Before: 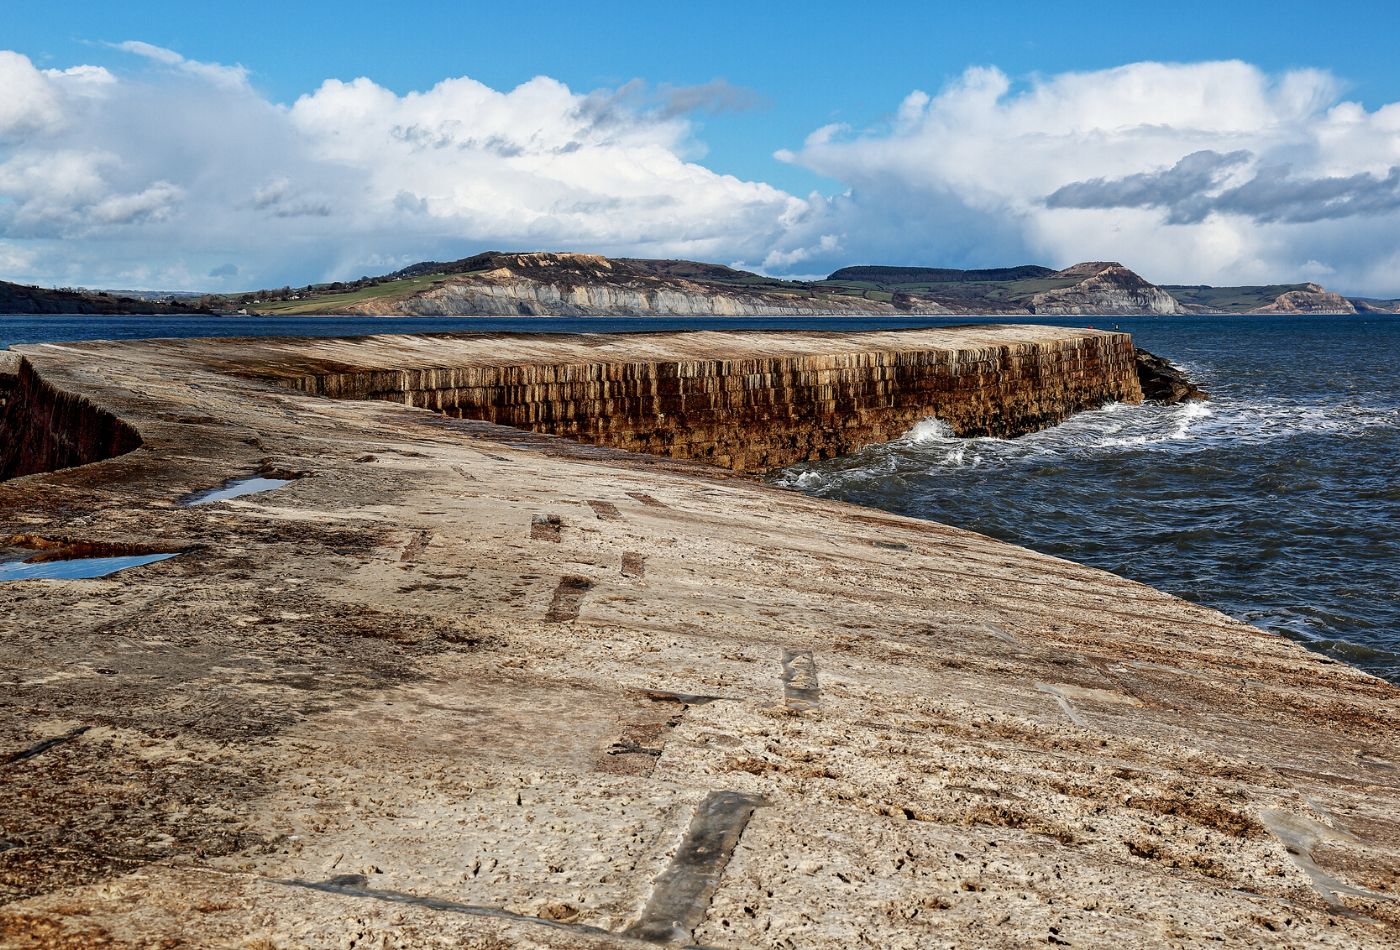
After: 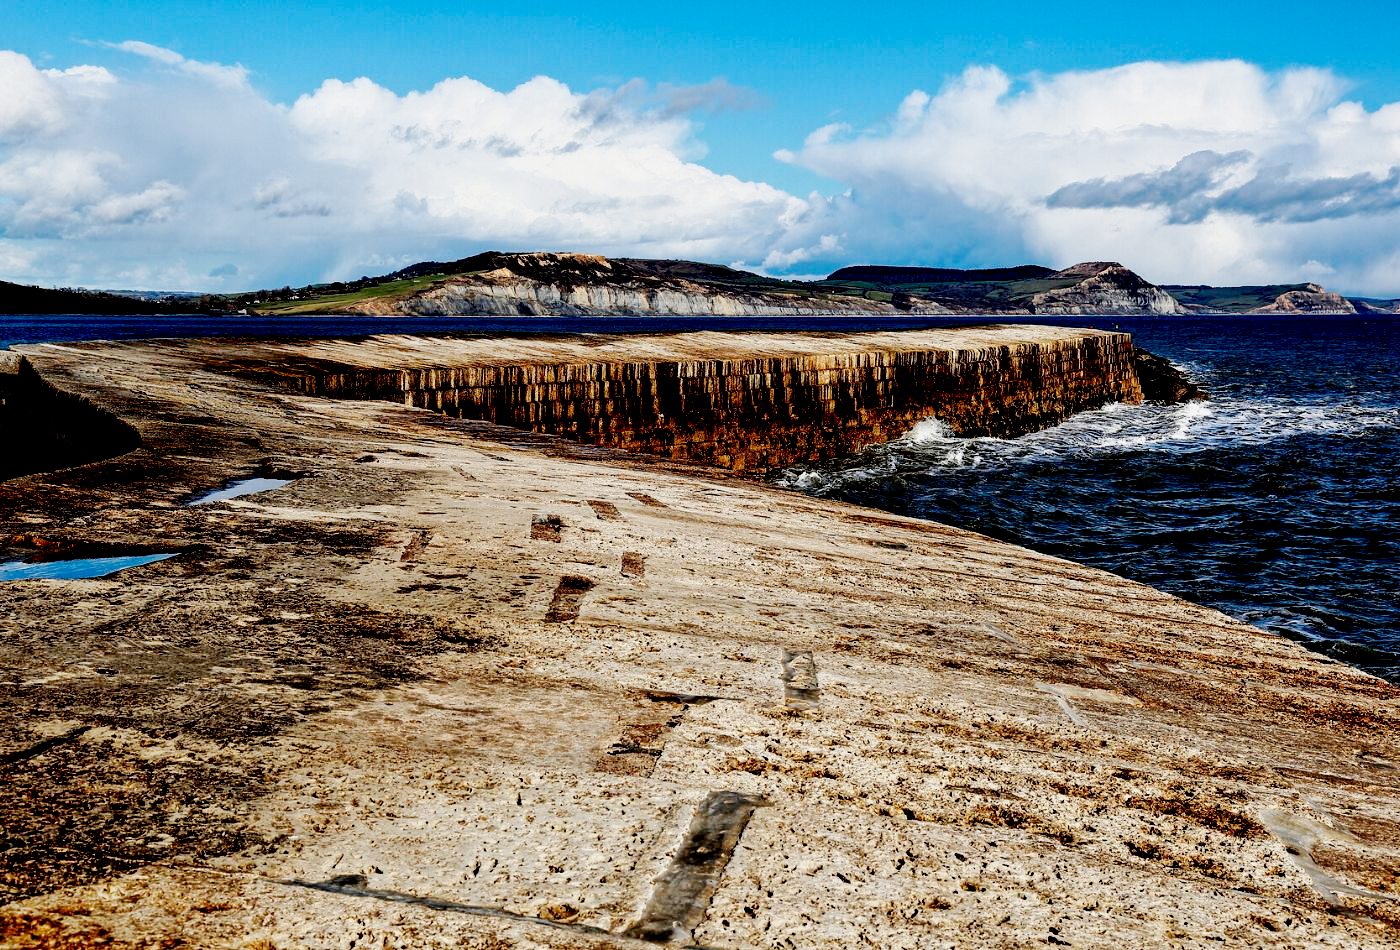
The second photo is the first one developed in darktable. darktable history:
base curve: curves: ch0 [(0, 0) (0.032, 0.025) (0.121, 0.166) (0.206, 0.329) (0.605, 0.79) (1, 1)], preserve colors none
exposure: black level correction 0.046, exposure -0.228 EV, compensate highlight preservation false
